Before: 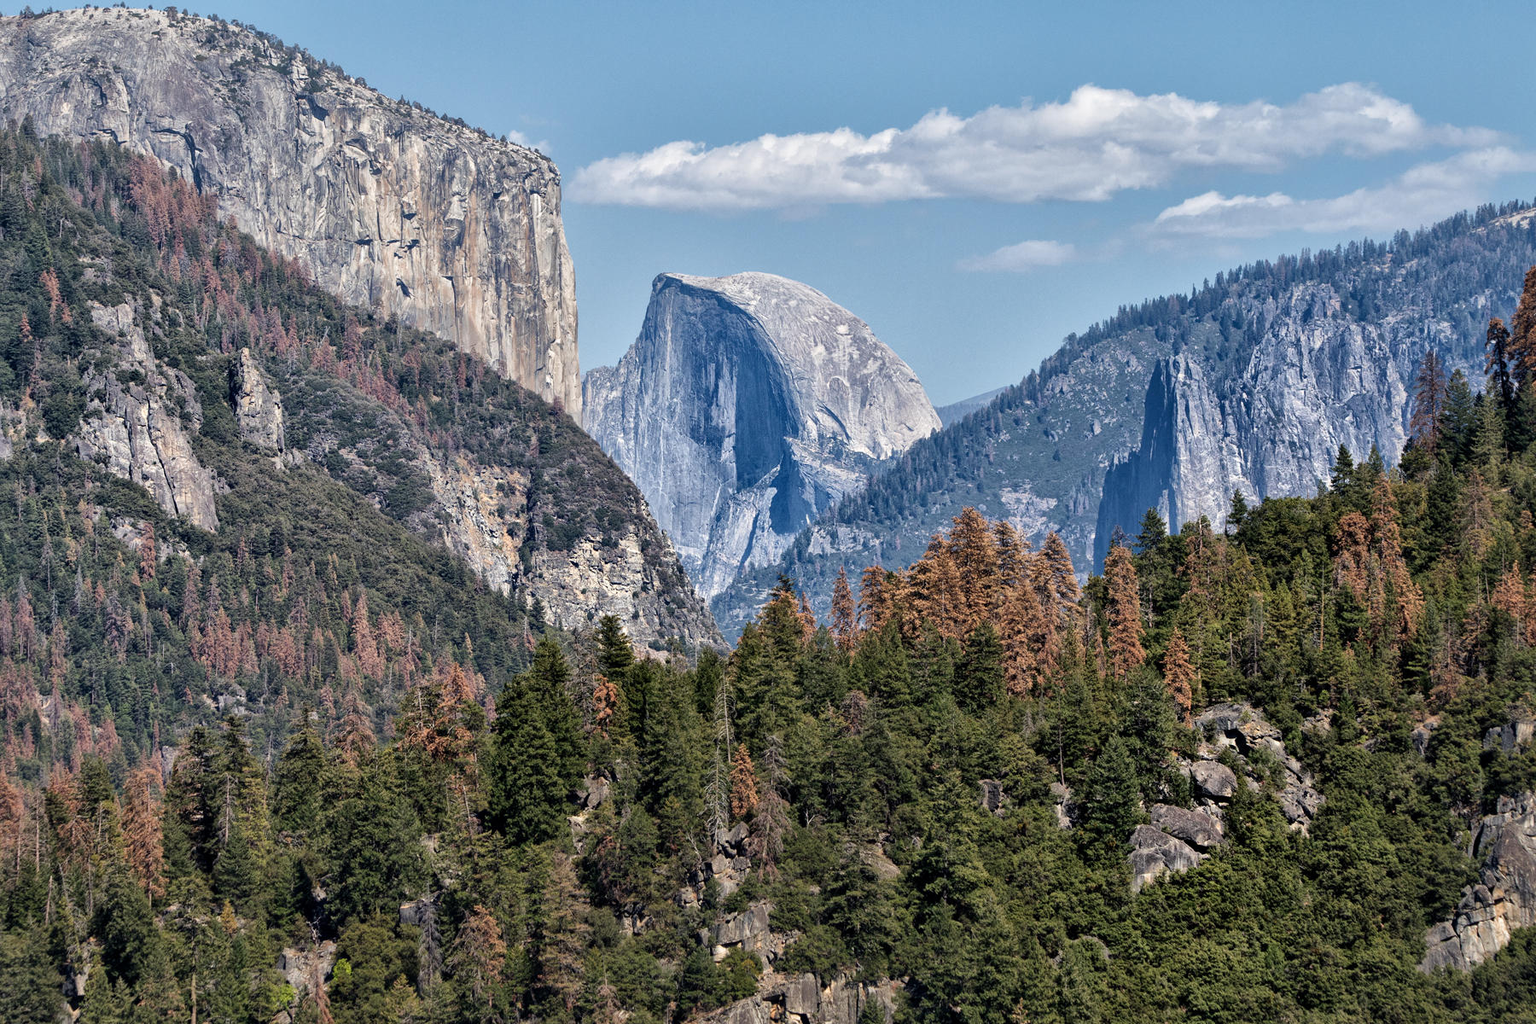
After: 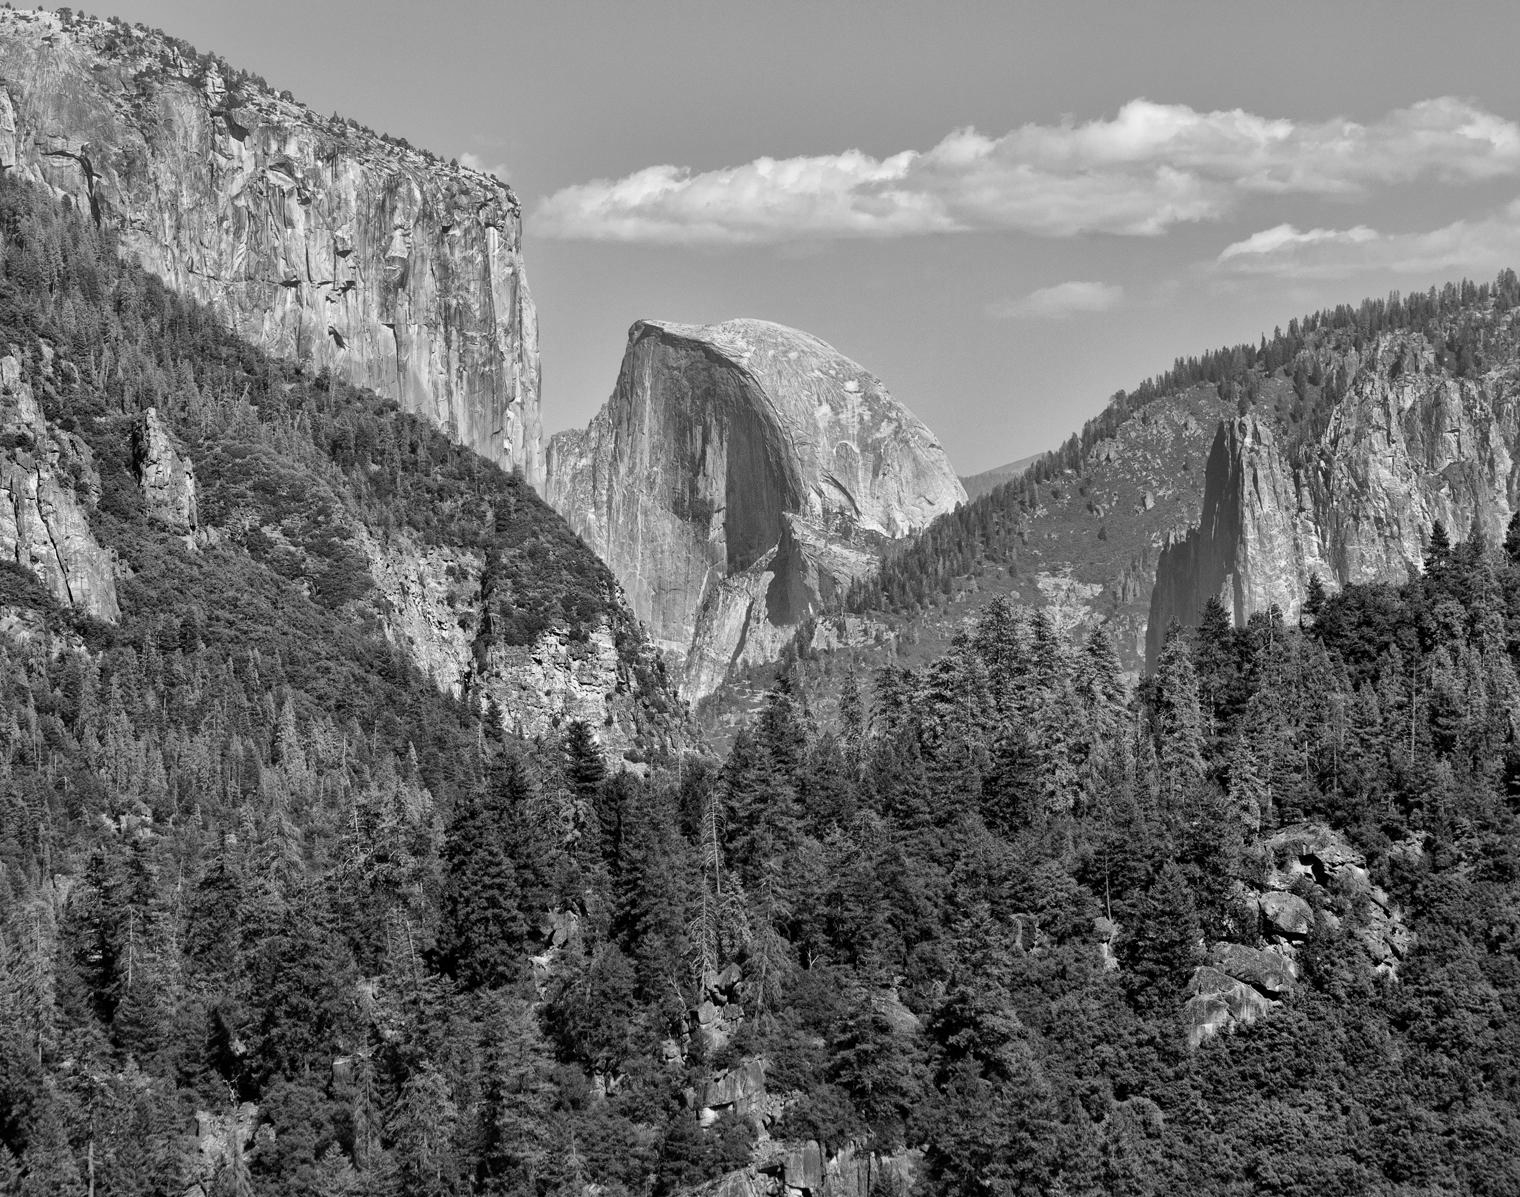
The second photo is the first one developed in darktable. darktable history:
monochrome: a 32, b 64, size 2.3
crop: left 7.598%, right 7.873%
white balance: emerald 1
